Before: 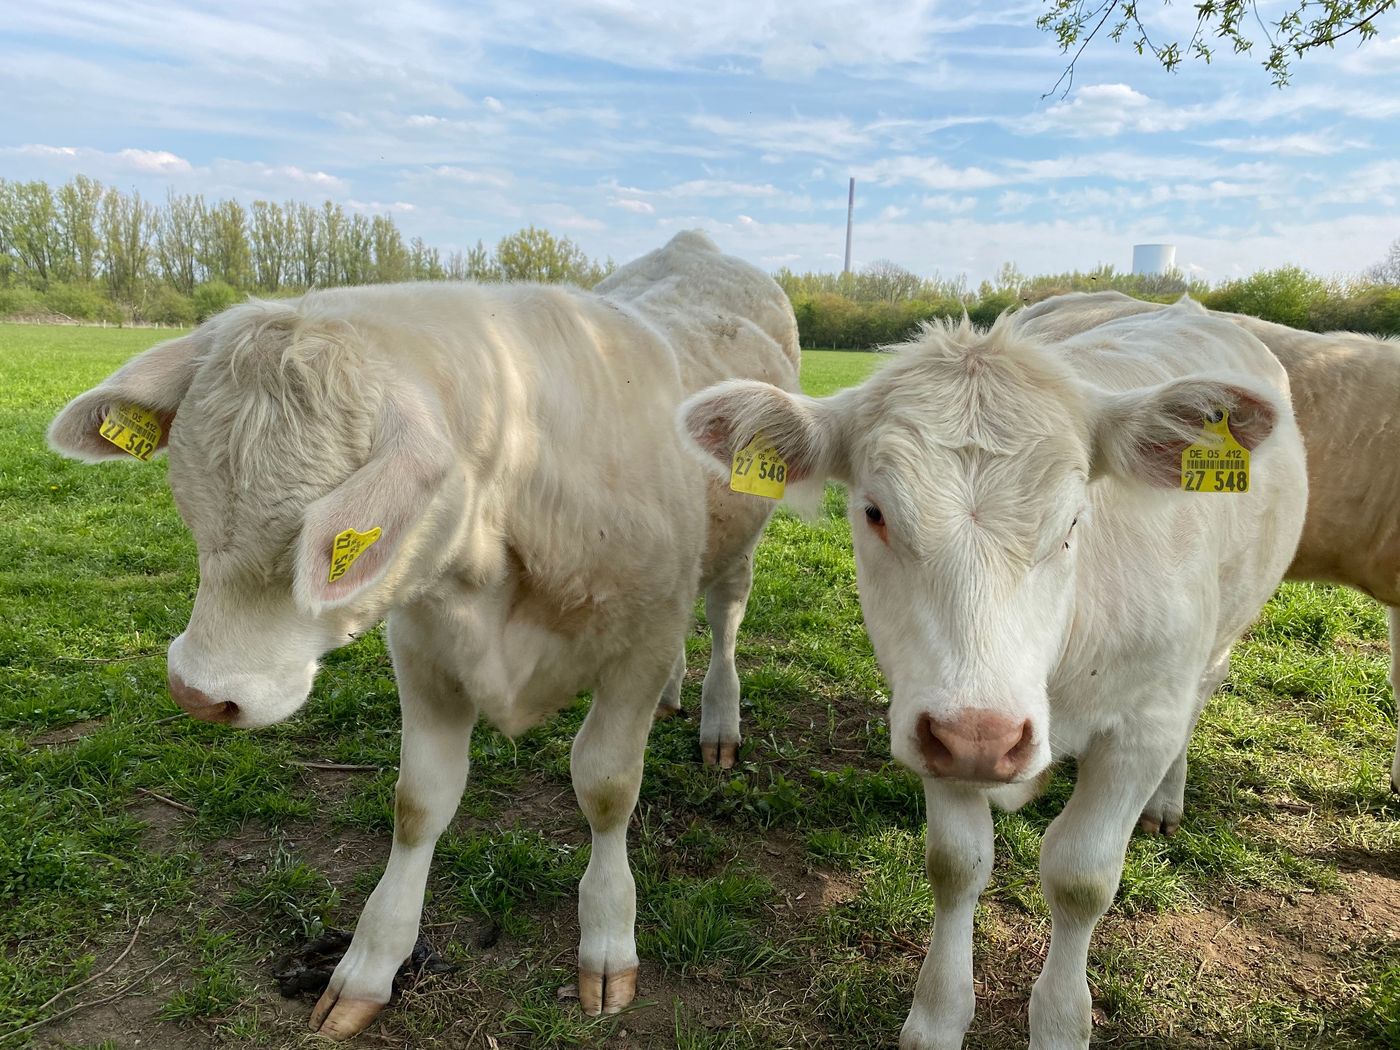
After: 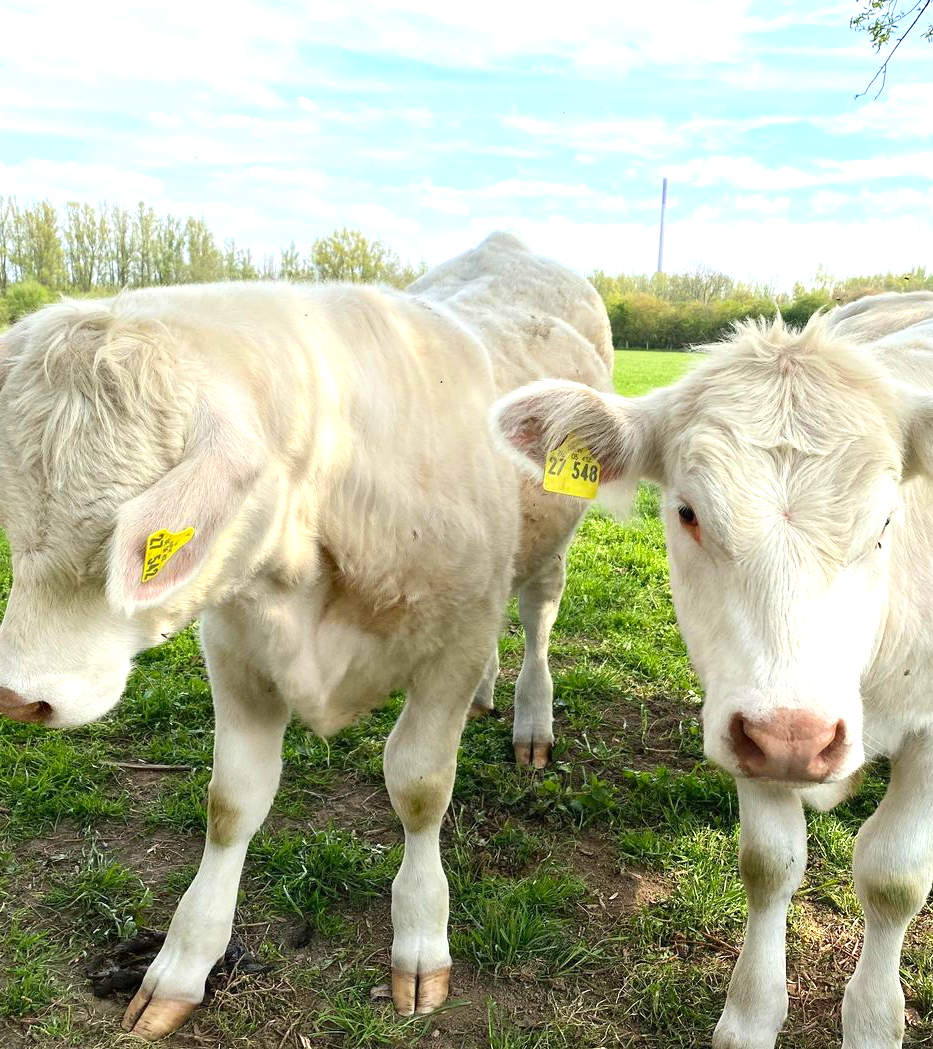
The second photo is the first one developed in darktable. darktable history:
crop and rotate: left 13.409%, right 19.924%
contrast brightness saturation: contrast 0.1, brightness 0.03, saturation 0.09
exposure: black level correction 0, exposure 0.877 EV, compensate exposure bias true, compensate highlight preservation false
